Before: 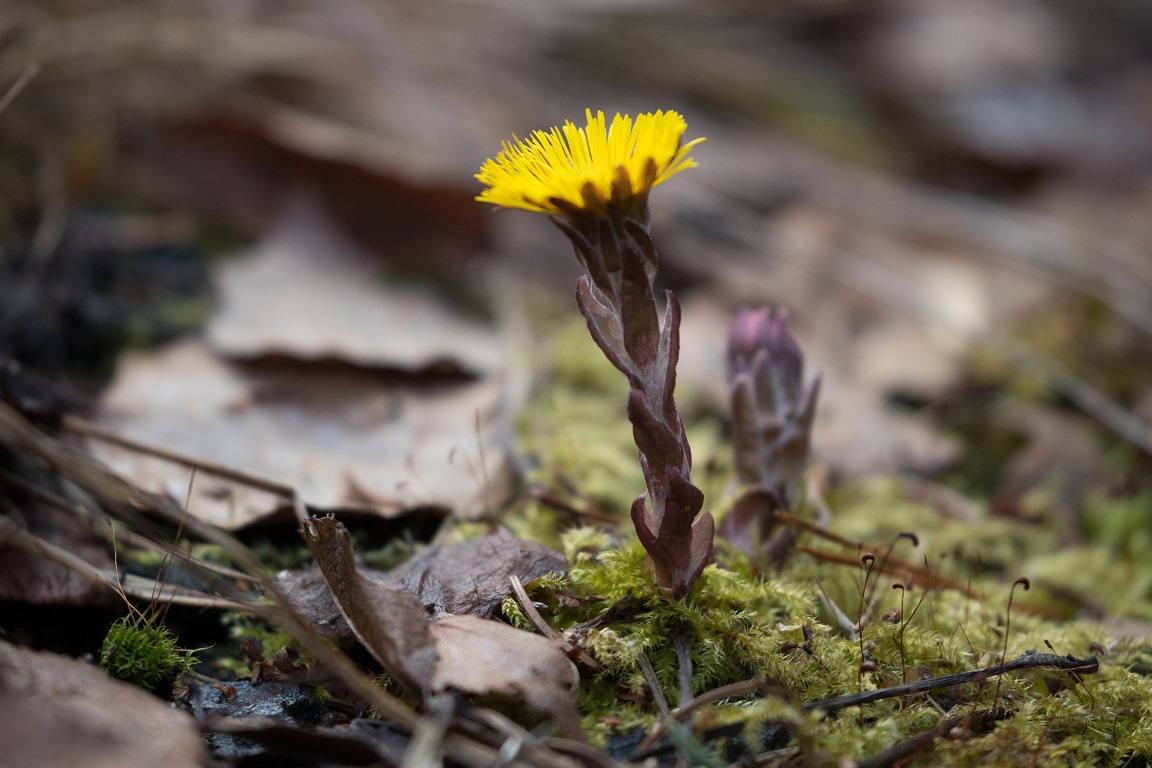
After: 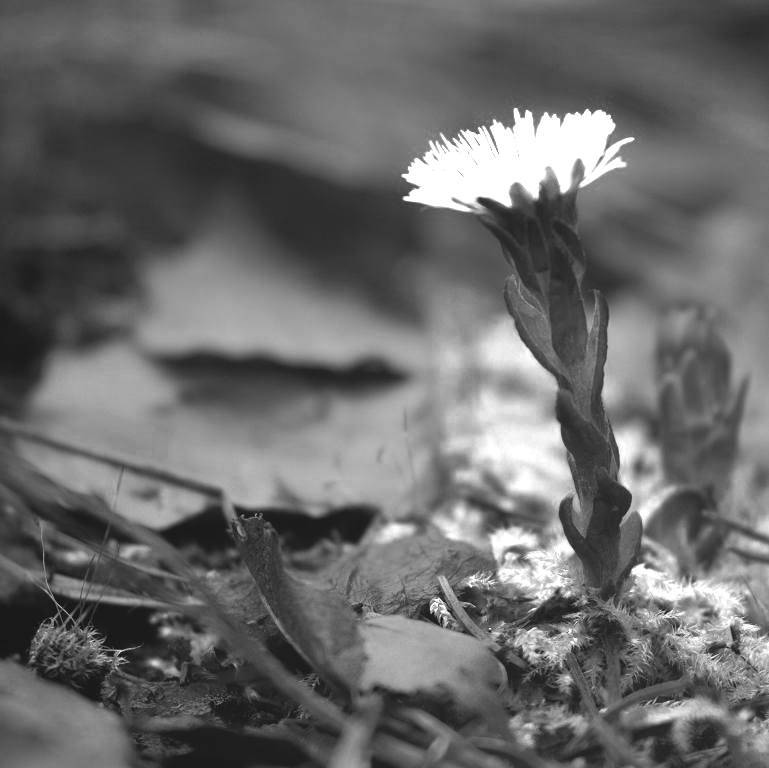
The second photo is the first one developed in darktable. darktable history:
crop and rotate: left 6.26%, right 26.904%
local contrast: detail 69%
color zones: curves: ch0 [(0, 0.554) (0.146, 0.662) (0.293, 0.86) (0.503, 0.774) (0.637, 0.106) (0.74, 0.072) (0.866, 0.488) (0.998, 0.569)]; ch1 [(0, 0) (0.143, 0) (0.286, 0) (0.429, 0) (0.571, 0) (0.714, 0) (0.857, 0)]
tone equalizer: edges refinement/feathering 500, mask exposure compensation -1.57 EV, preserve details no
